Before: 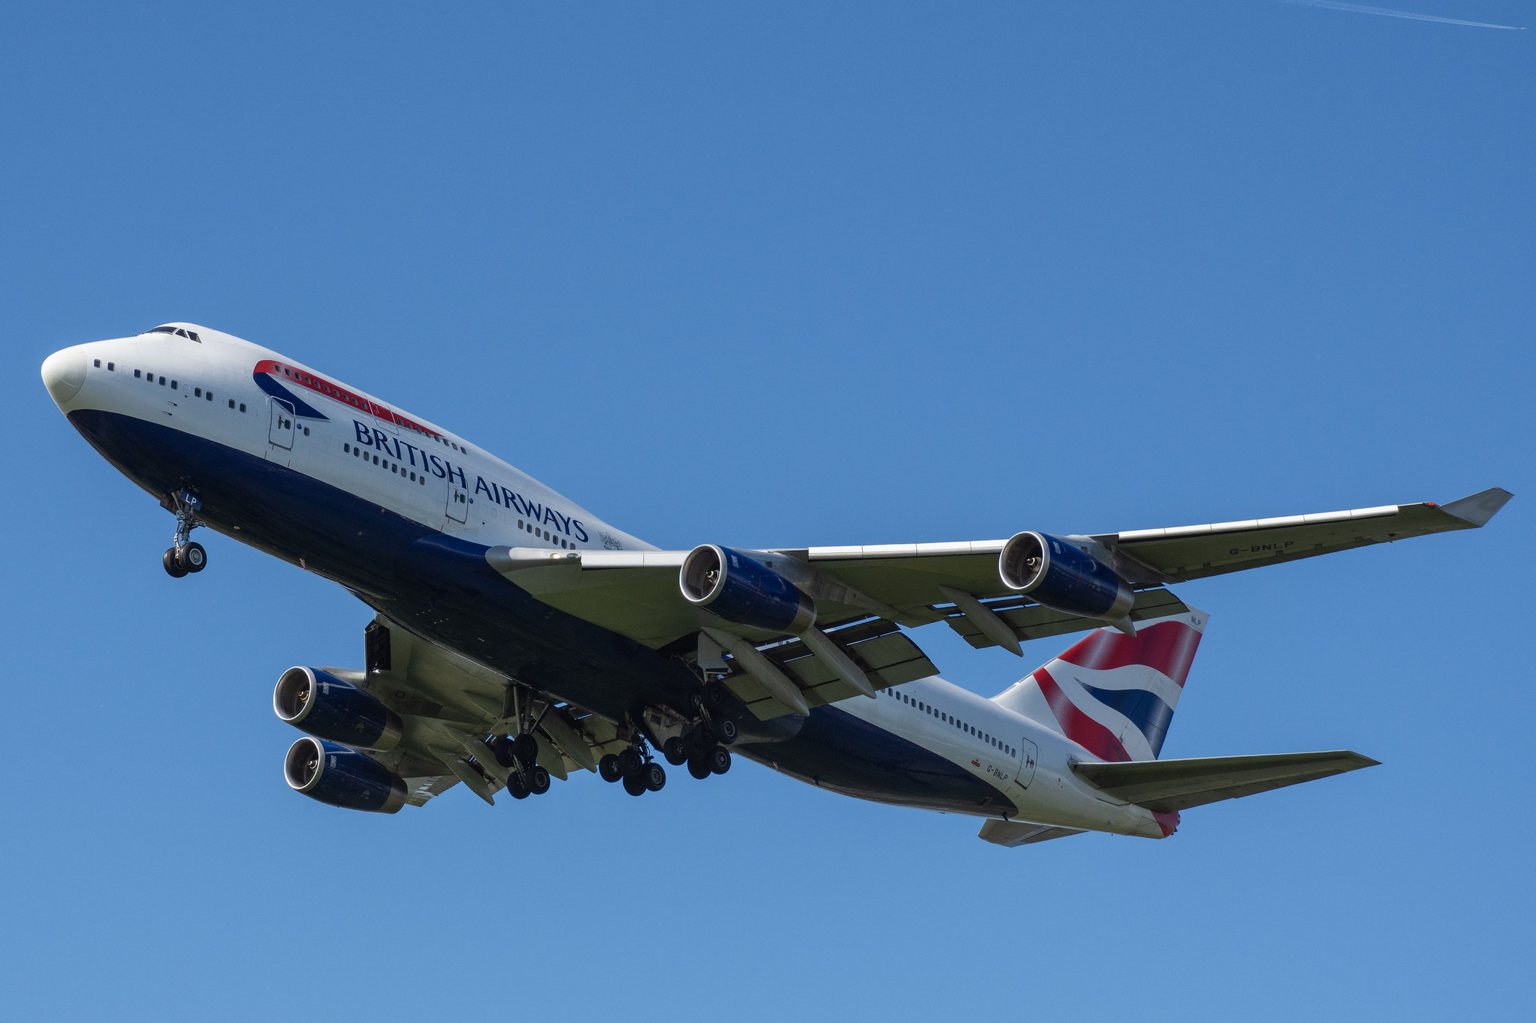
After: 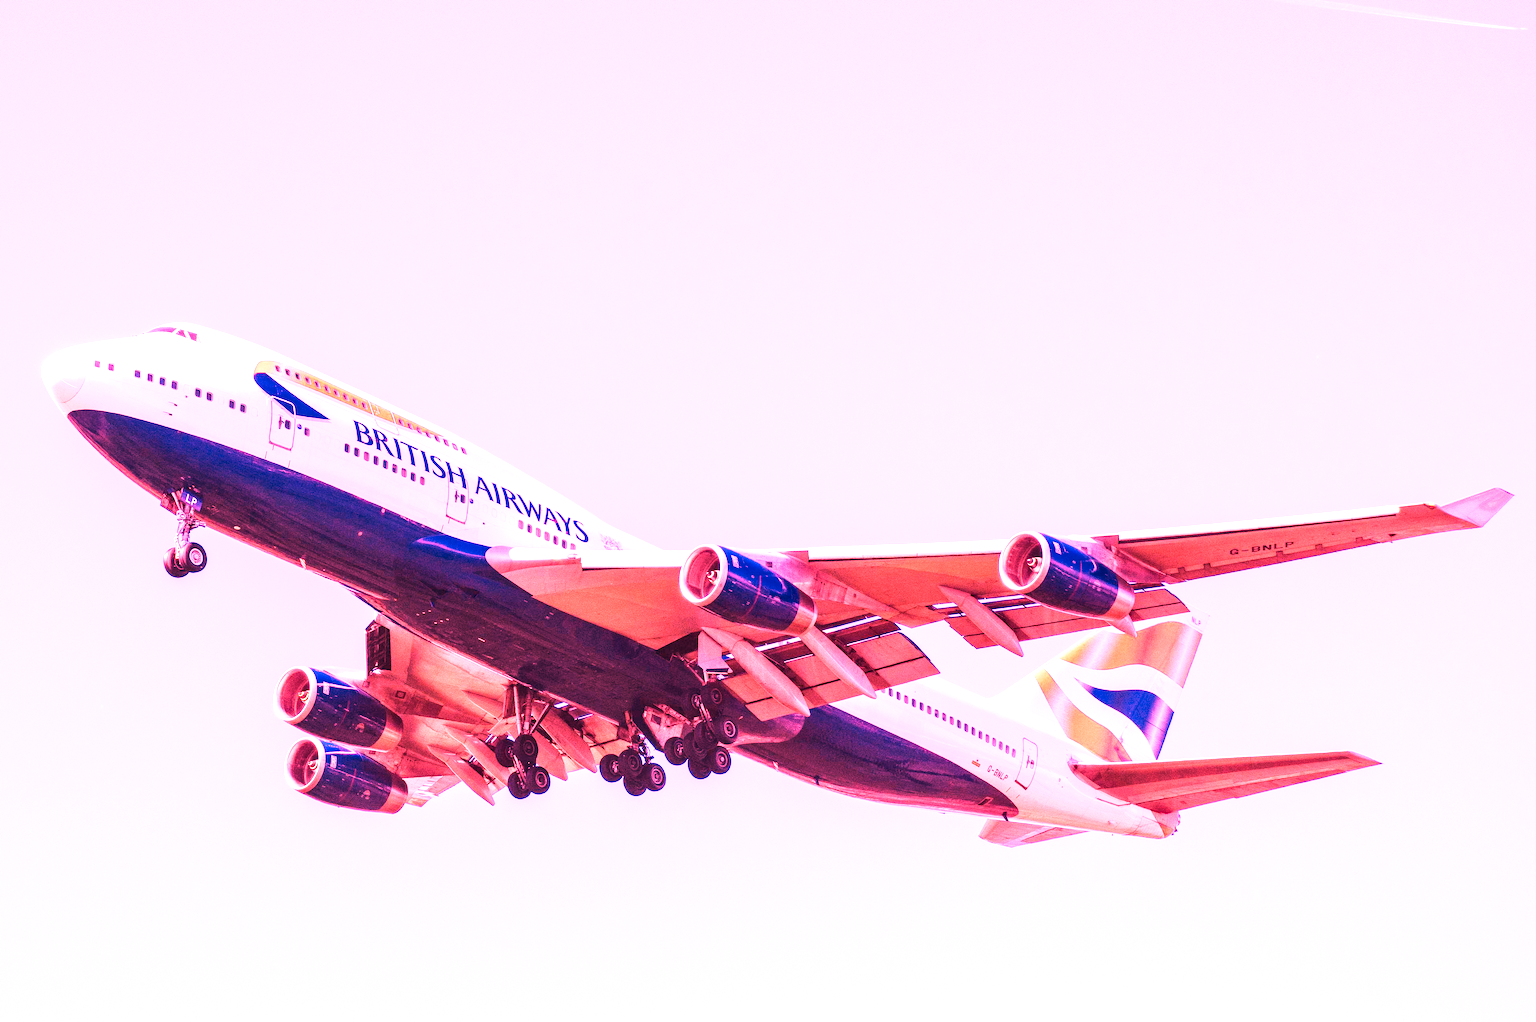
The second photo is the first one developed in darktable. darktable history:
white balance: red 4.26, blue 1.802
base curve: curves: ch0 [(0, 0) (0.579, 0.807) (1, 1)], preserve colors none
exposure: black level correction 0, exposure 1.2 EV, compensate highlight preservation false
local contrast: shadows 94%
